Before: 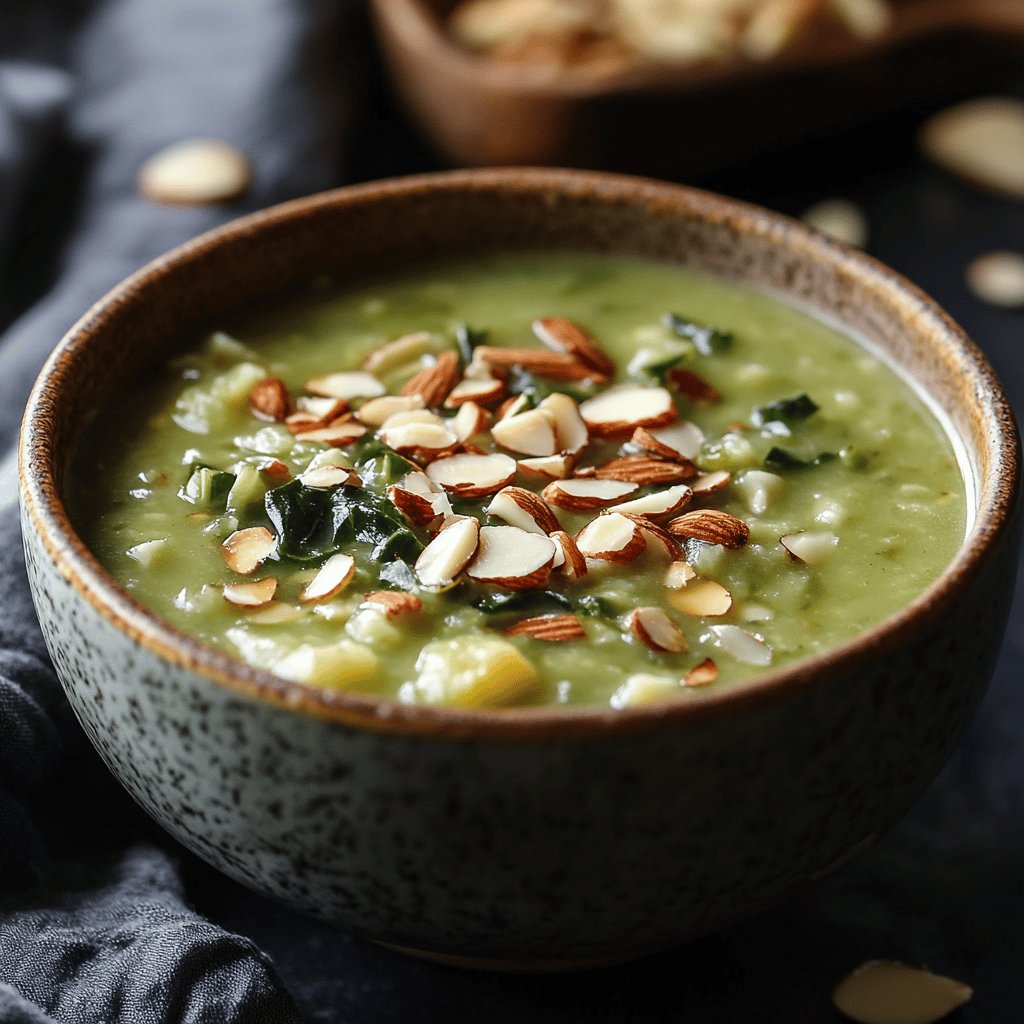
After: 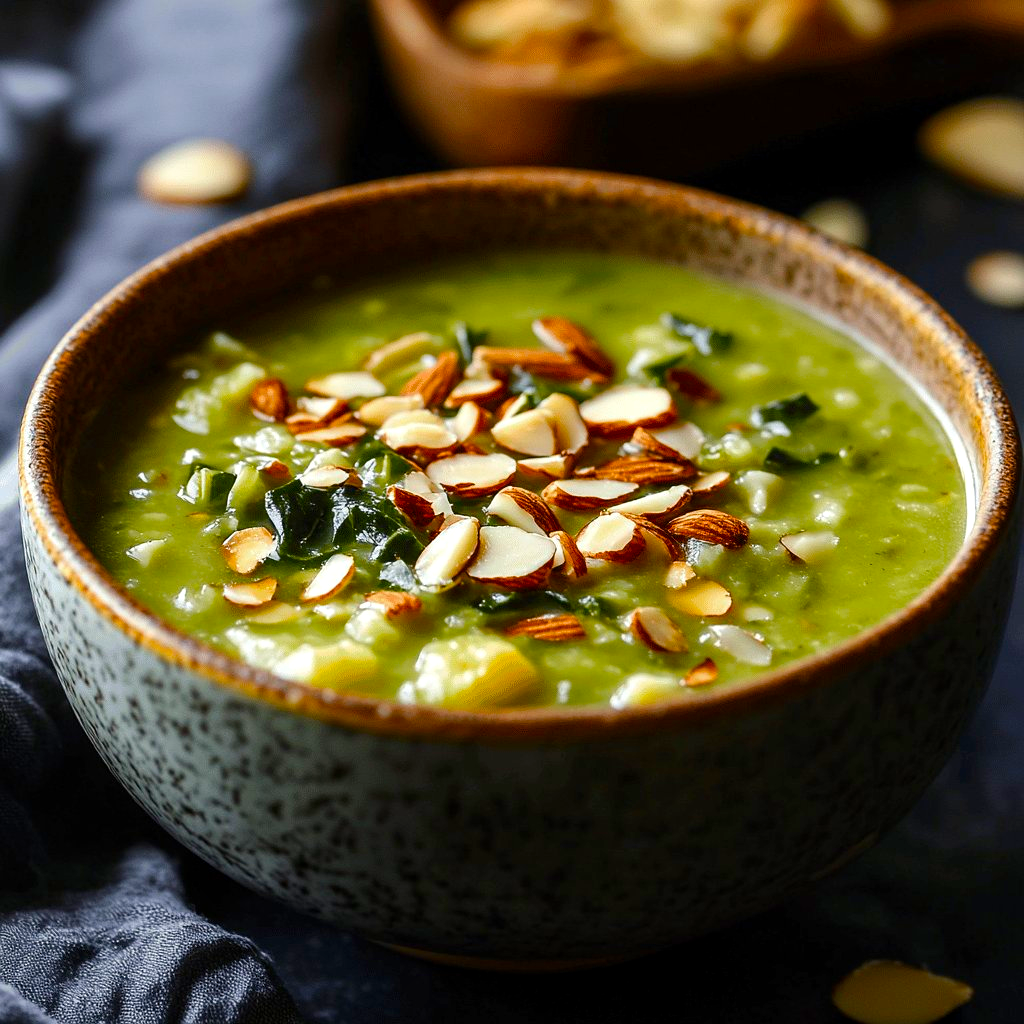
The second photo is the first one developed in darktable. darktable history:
local contrast: highlights 107%, shadows 98%, detail 119%, midtone range 0.2
color balance rgb: perceptual saturation grading › global saturation 37.194%, perceptual saturation grading › shadows 35.227%
contrast brightness saturation: contrast 0.044, saturation 0.155
